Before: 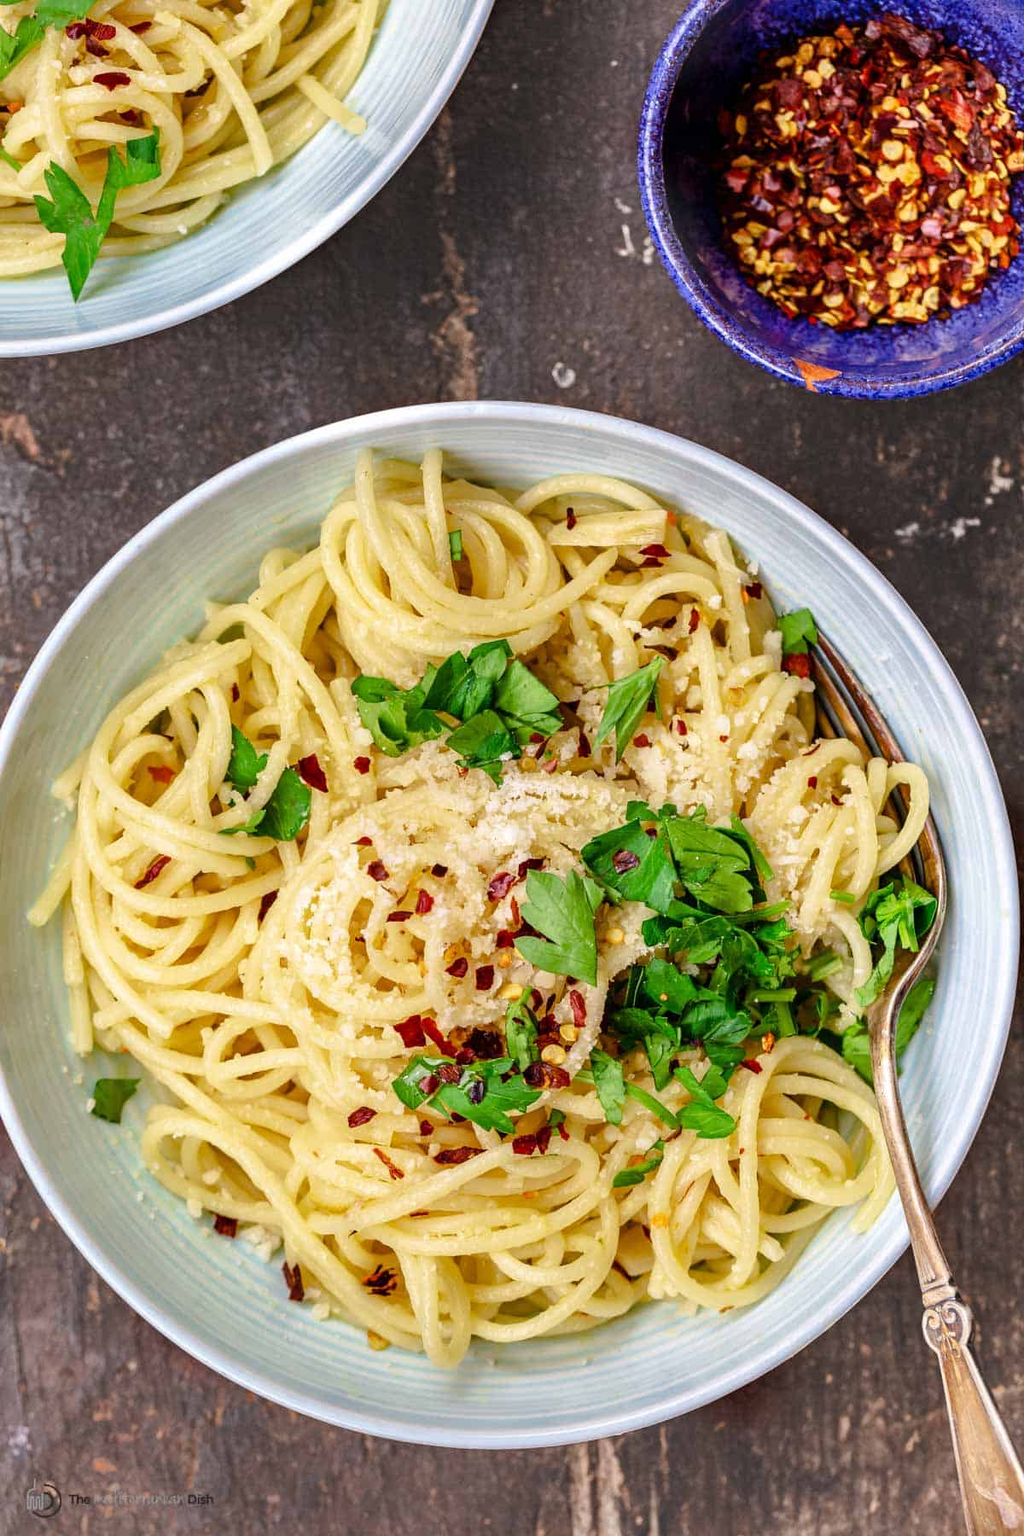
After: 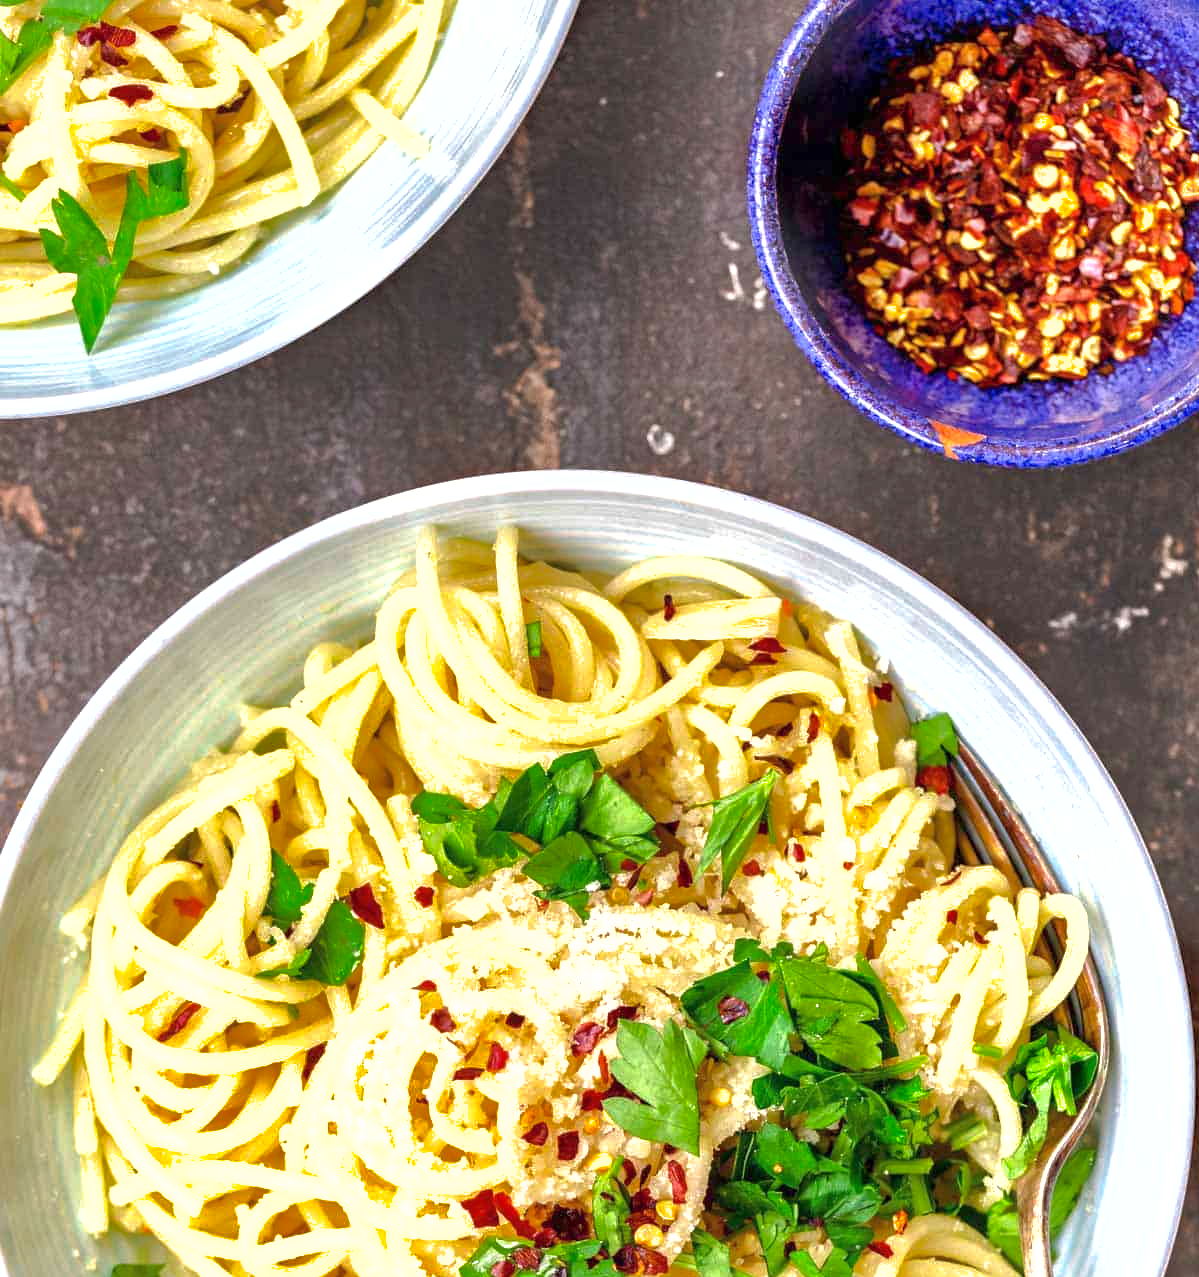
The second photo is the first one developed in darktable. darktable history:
shadows and highlights: on, module defaults
tone equalizer: -8 EV -0.768 EV, -7 EV -0.667 EV, -6 EV -0.598 EV, -5 EV -0.416 EV, -3 EV 0.397 EV, -2 EV 0.6 EV, -1 EV 0.692 EV, +0 EV 0.754 EV, smoothing diameter 24.94%, edges refinement/feathering 6.1, preserve details guided filter
crop: right 0%, bottom 29.002%
